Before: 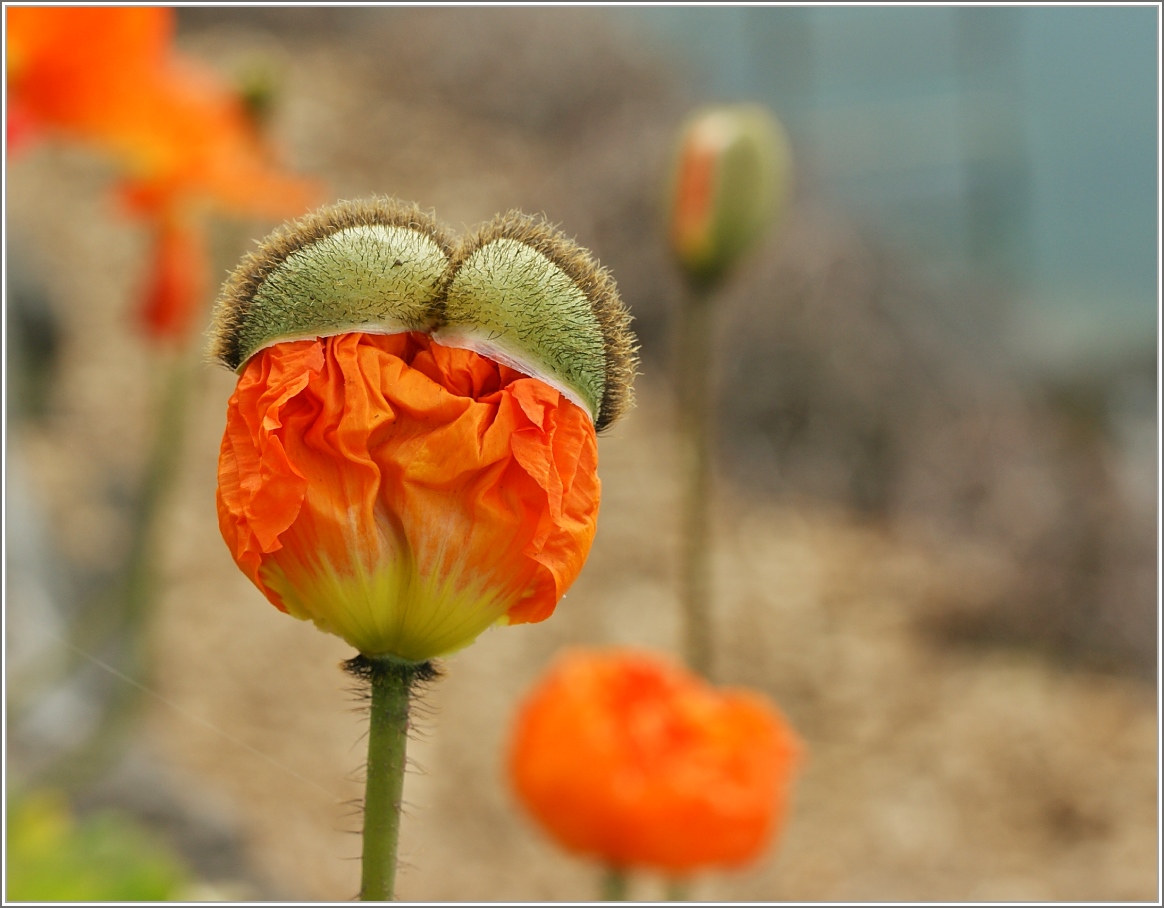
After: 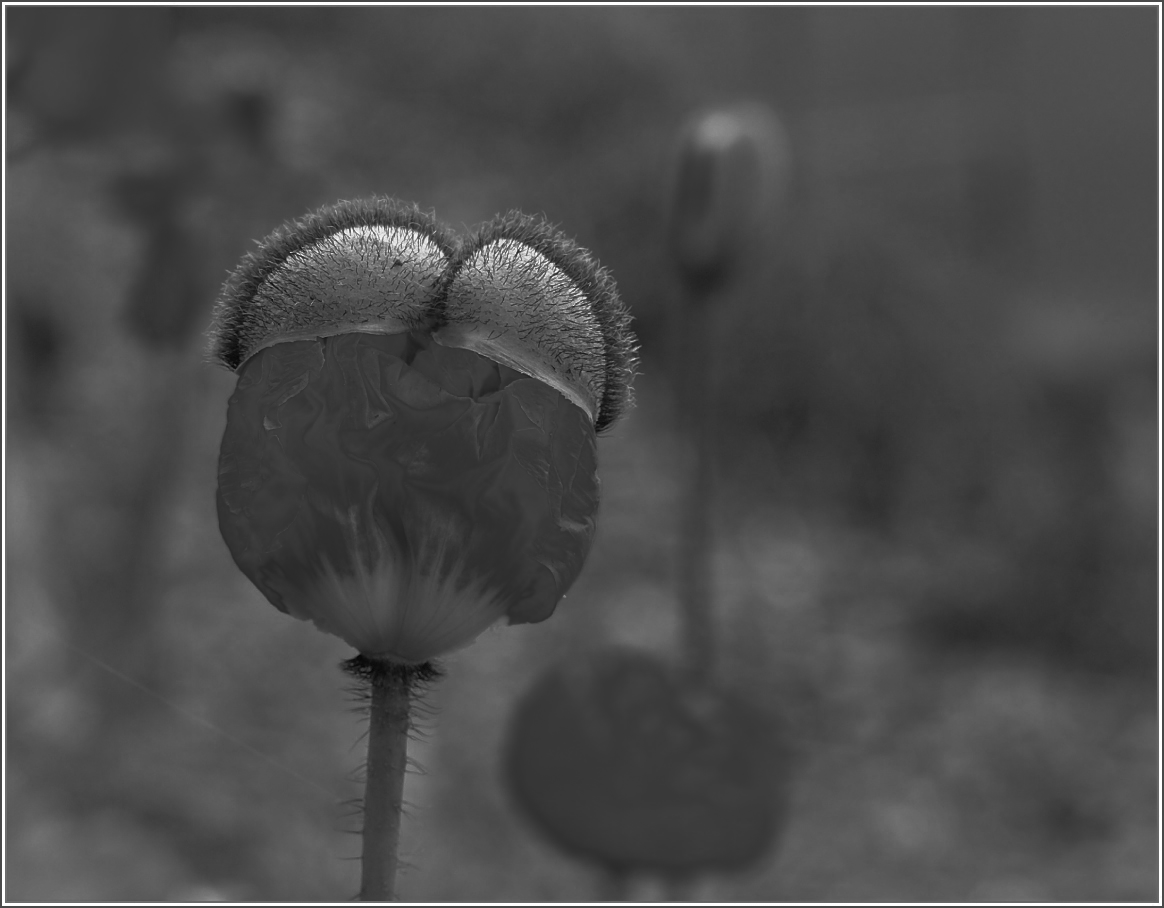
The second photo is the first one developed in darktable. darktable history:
color zones: curves: ch0 [(0.002, 0.589) (0.107, 0.484) (0.146, 0.249) (0.217, 0.352) (0.309, 0.525) (0.39, 0.404) (0.455, 0.169) (0.597, 0.055) (0.724, 0.212) (0.775, 0.691) (0.869, 0.571) (1, 0.587)]; ch1 [(0, 0) (0.143, 0) (0.286, 0) (0.429, 0) (0.571, 0) (0.714, 0) (0.857, 0)]
bloom: on, module defaults
base curve: curves: ch0 [(0, 0) (0.564, 0.291) (0.802, 0.731) (1, 1)]
vibrance: vibrance 10%
